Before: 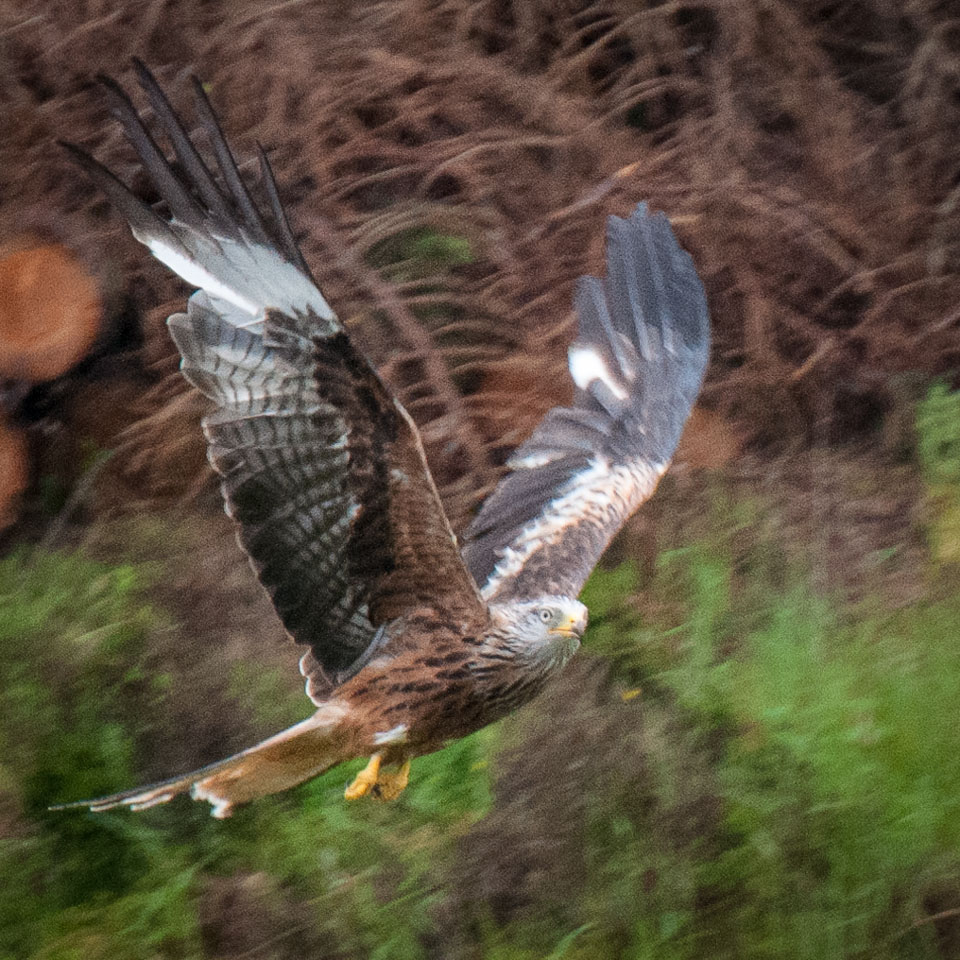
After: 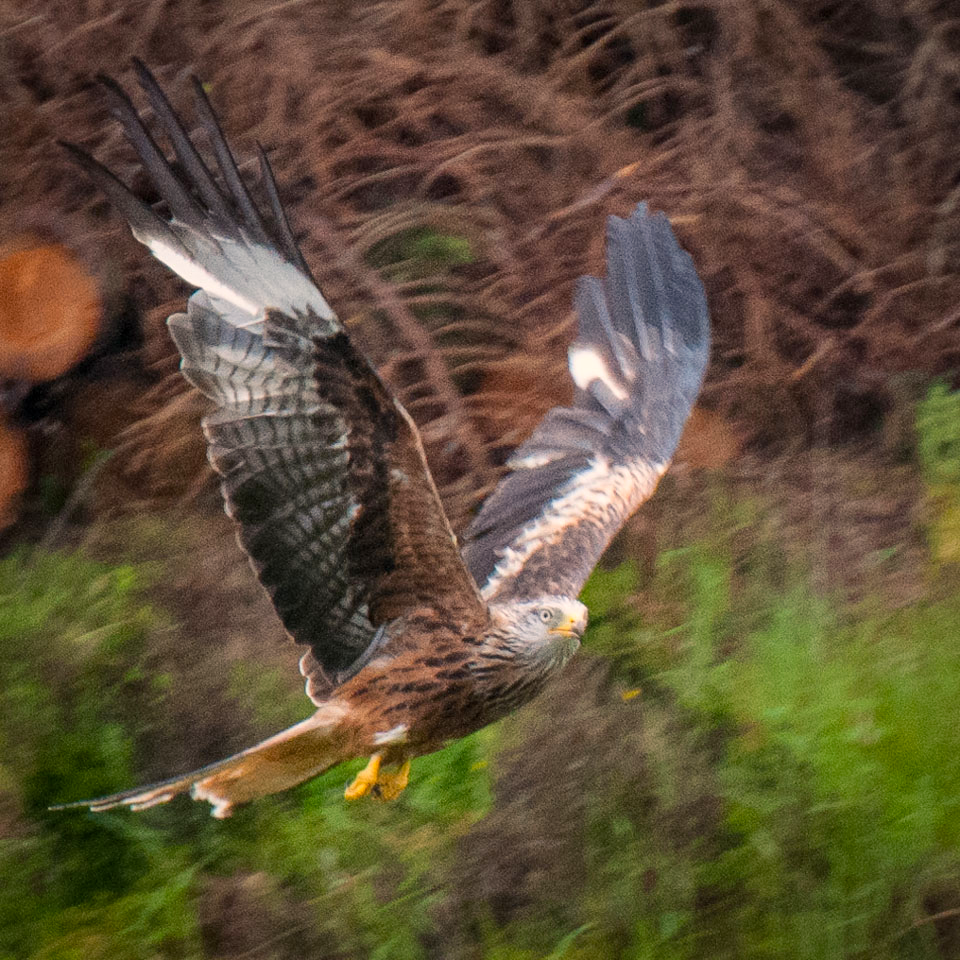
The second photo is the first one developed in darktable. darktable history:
color balance rgb: highlights gain › chroma 3.06%, highlights gain › hue 60.26°, perceptual saturation grading › global saturation 19.866%
